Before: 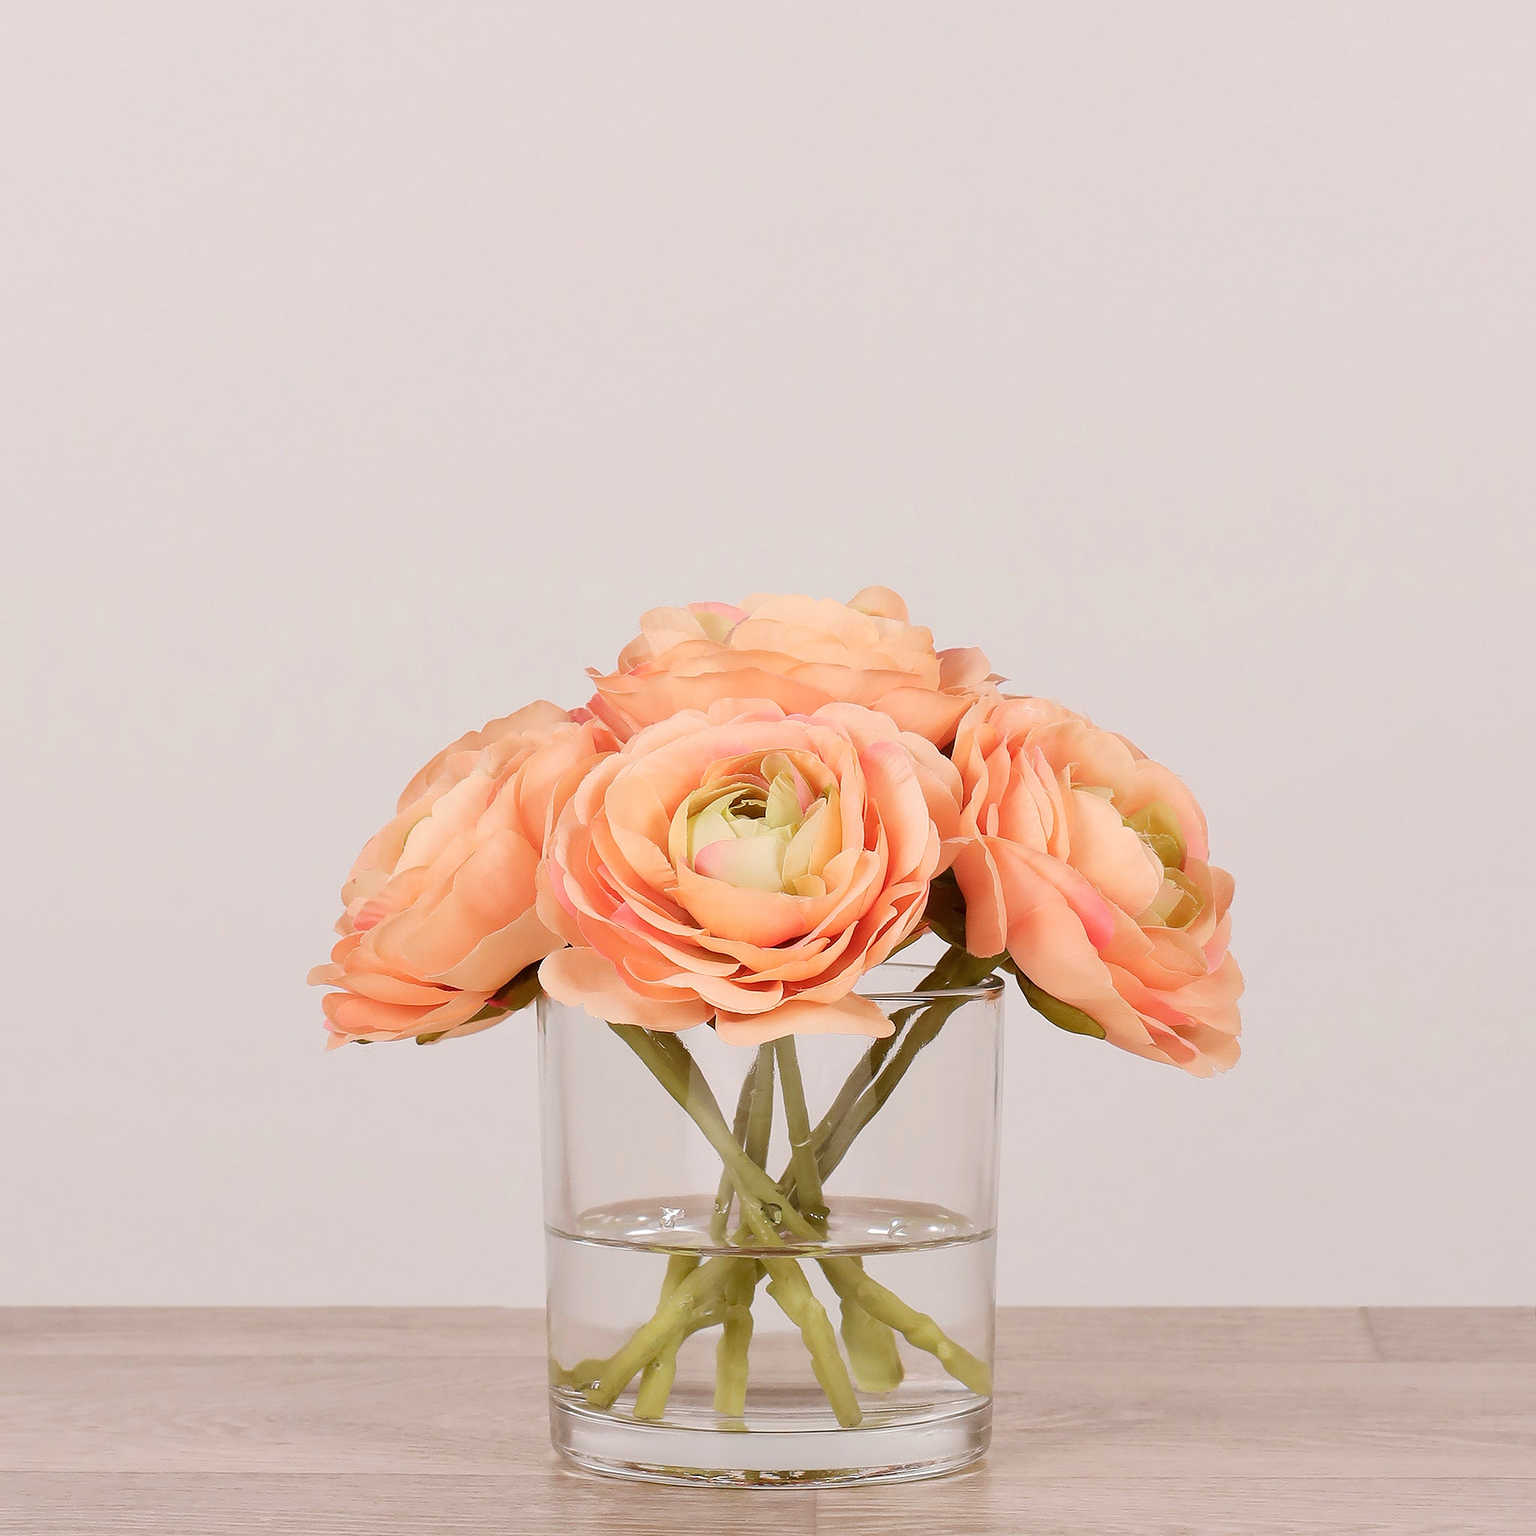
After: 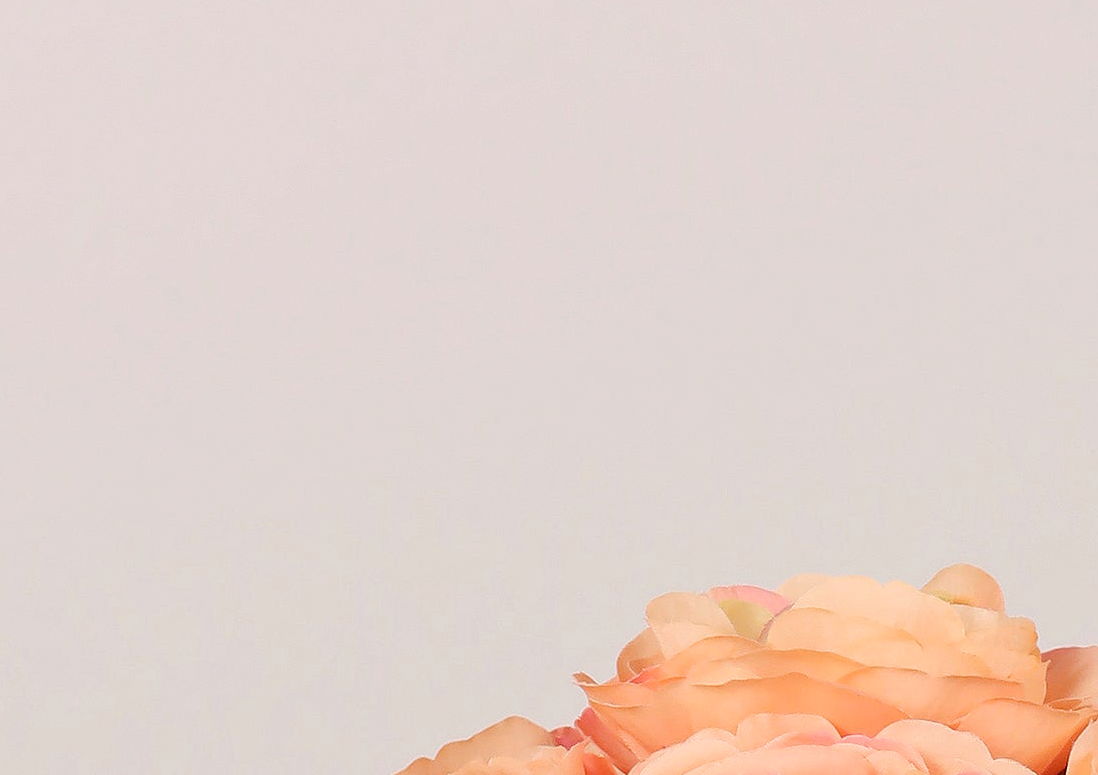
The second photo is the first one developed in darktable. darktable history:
haze removal: compatibility mode true, adaptive false
crop: left 10.121%, top 10.631%, right 36.218%, bottom 51.526%
